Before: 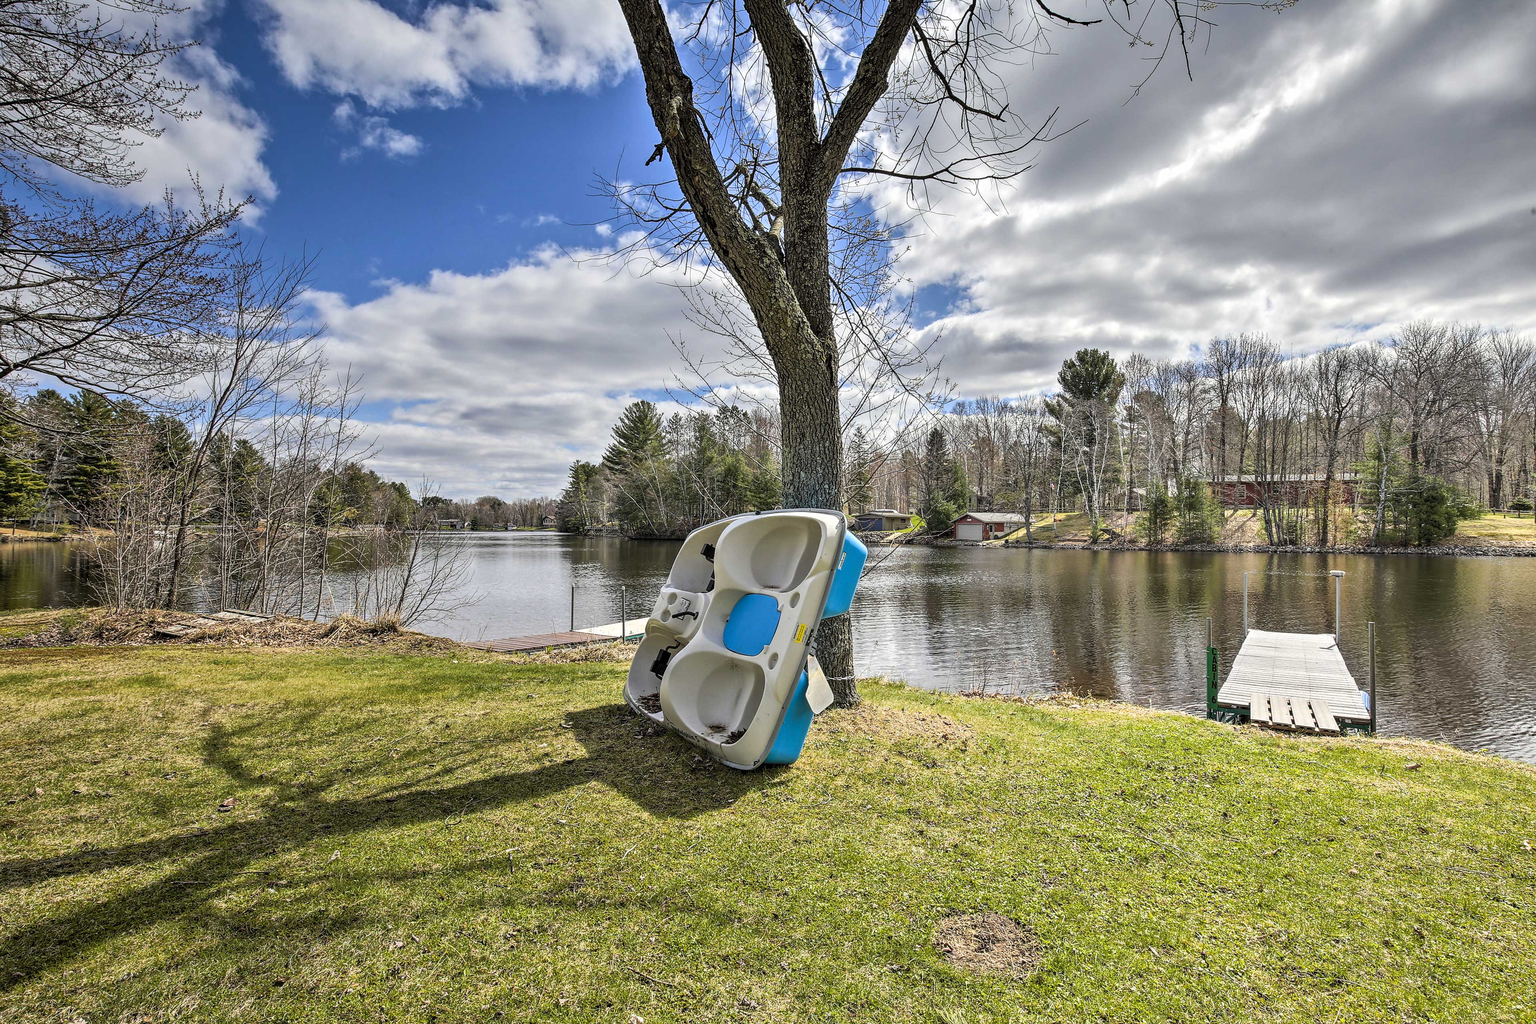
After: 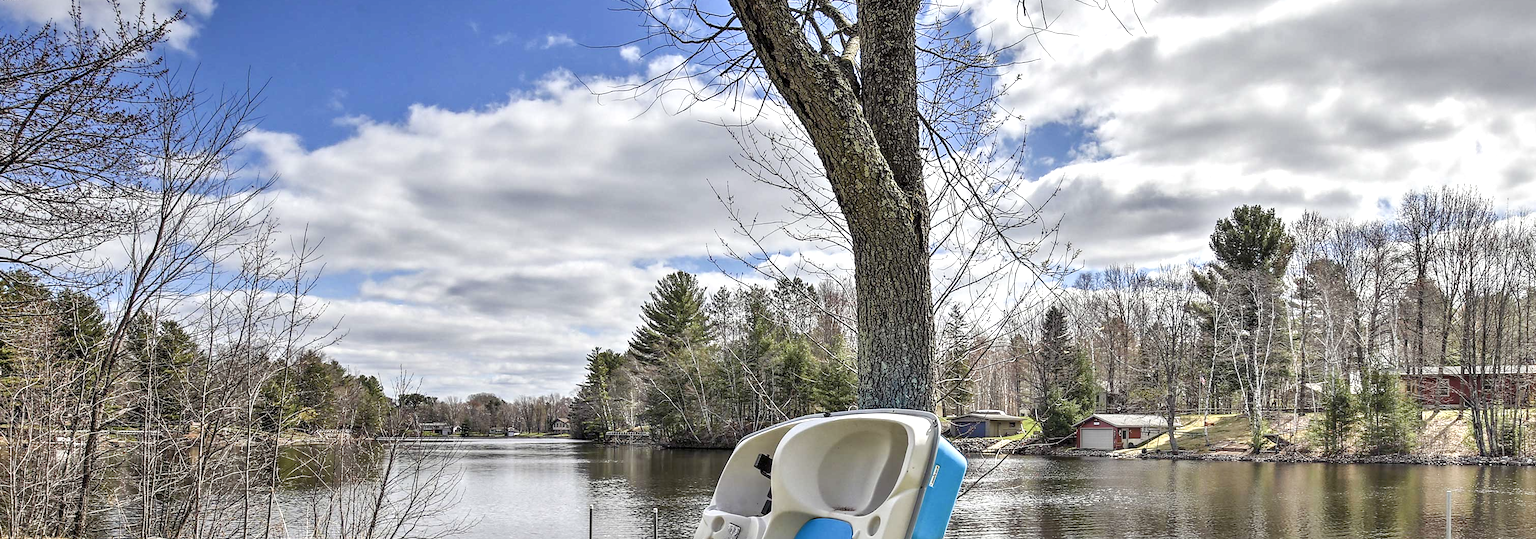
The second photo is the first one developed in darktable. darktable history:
crop: left 7.155%, top 18.381%, right 14.416%, bottom 40.301%
color balance rgb: shadows lift › chroma 3.276%, shadows lift › hue 281.92°, perceptual saturation grading › global saturation 0.61%, perceptual saturation grading › highlights -31.691%, perceptual saturation grading › mid-tones 5.22%, perceptual saturation grading › shadows 17.103%
shadows and highlights: radius 110.82, shadows 51.45, white point adjustment 8.98, highlights -5.5, soften with gaussian
